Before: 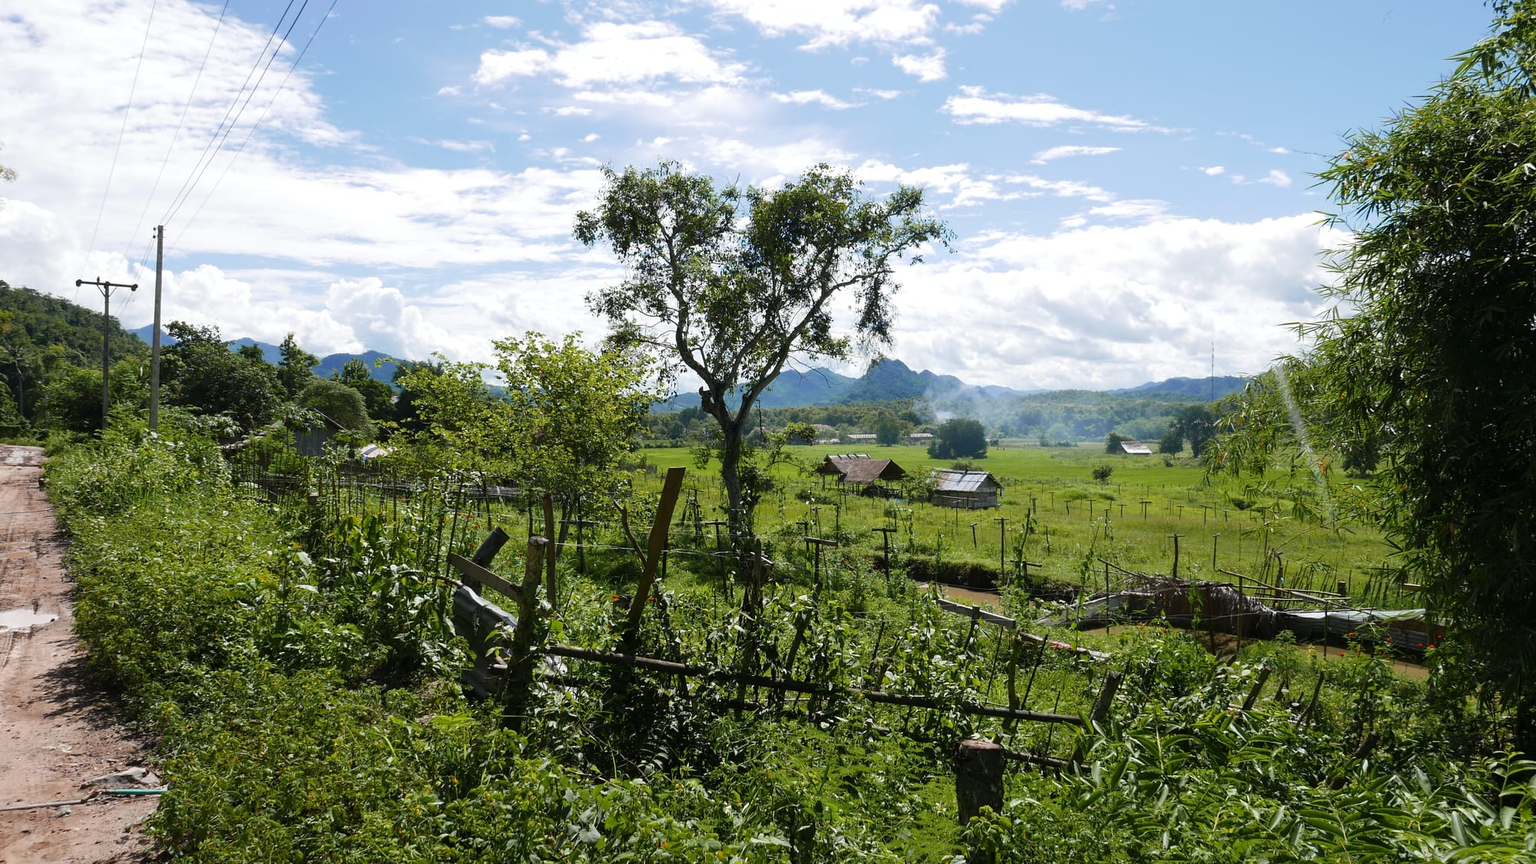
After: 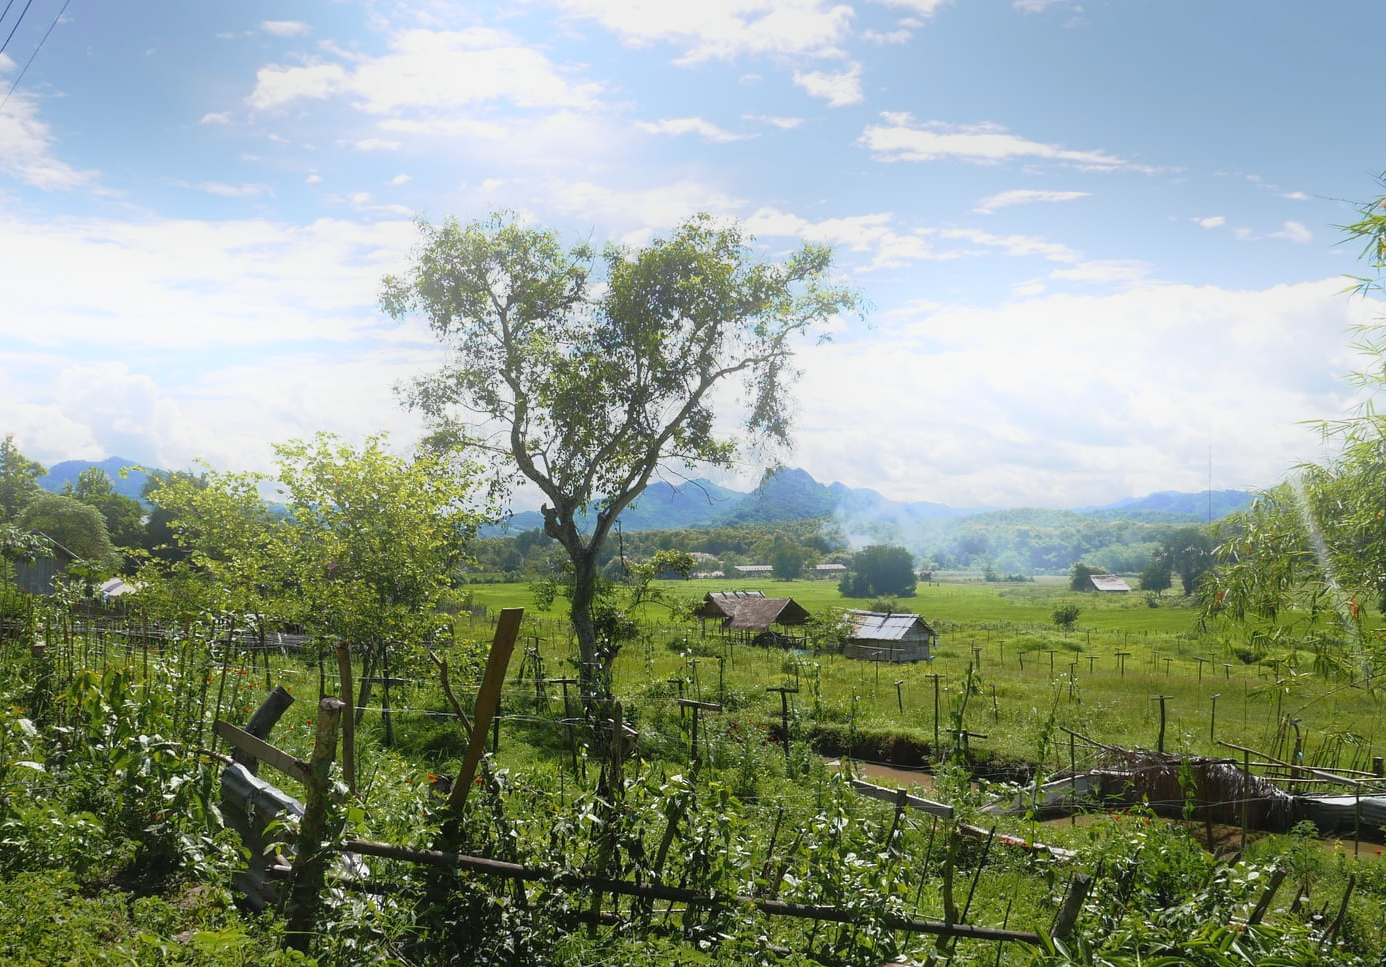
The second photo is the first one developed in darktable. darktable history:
bloom: on, module defaults
crop: left 18.479%, right 12.2%, bottom 13.971%
tone equalizer: -7 EV -0.63 EV, -6 EV 1 EV, -5 EV -0.45 EV, -4 EV 0.43 EV, -3 EV 0.41 EV, -2 EV 0.15 EV, -1 EV -0.15 EV, +0 EV -0.39 EV, smoothing diameter 25%, edges refinement/feathering 10, preserve details guided filter
exposure: exposure 0 EV, compensate highlight preservation false
